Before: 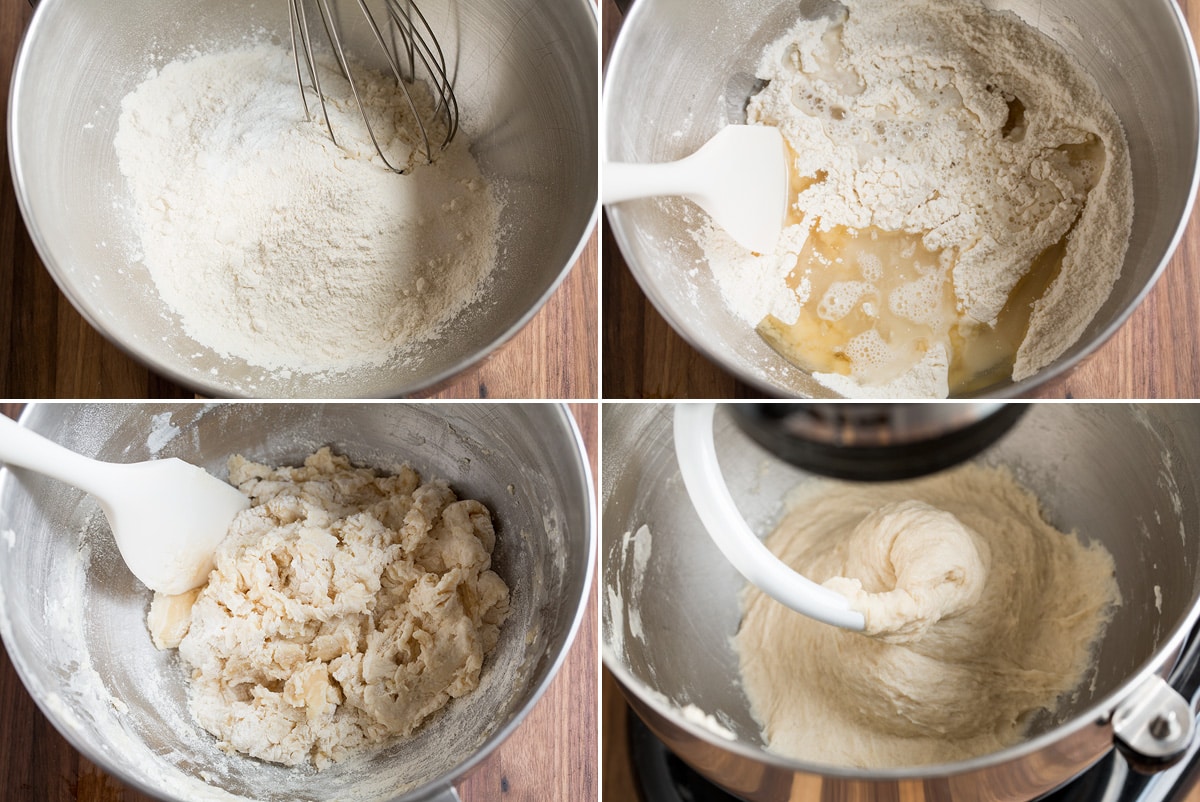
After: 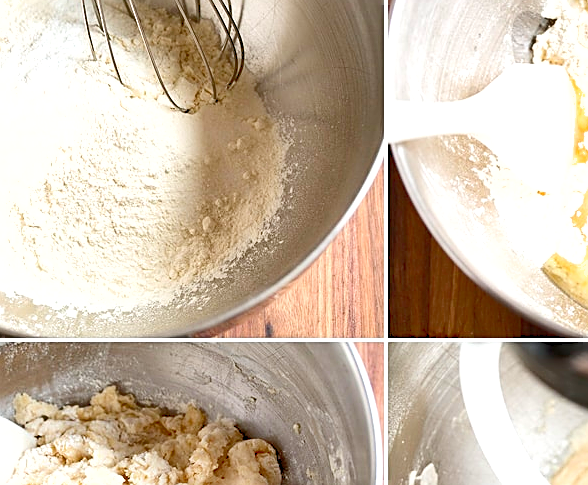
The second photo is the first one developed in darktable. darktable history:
crop: left 17.882%, top 7.722%, right 33.072%, bottom 31.736%
sharpen: on, module defaults
levels: levels [0.008, 0.318, 0.836]
shadows and highlights: shadows 59.88, soften with gaussian
